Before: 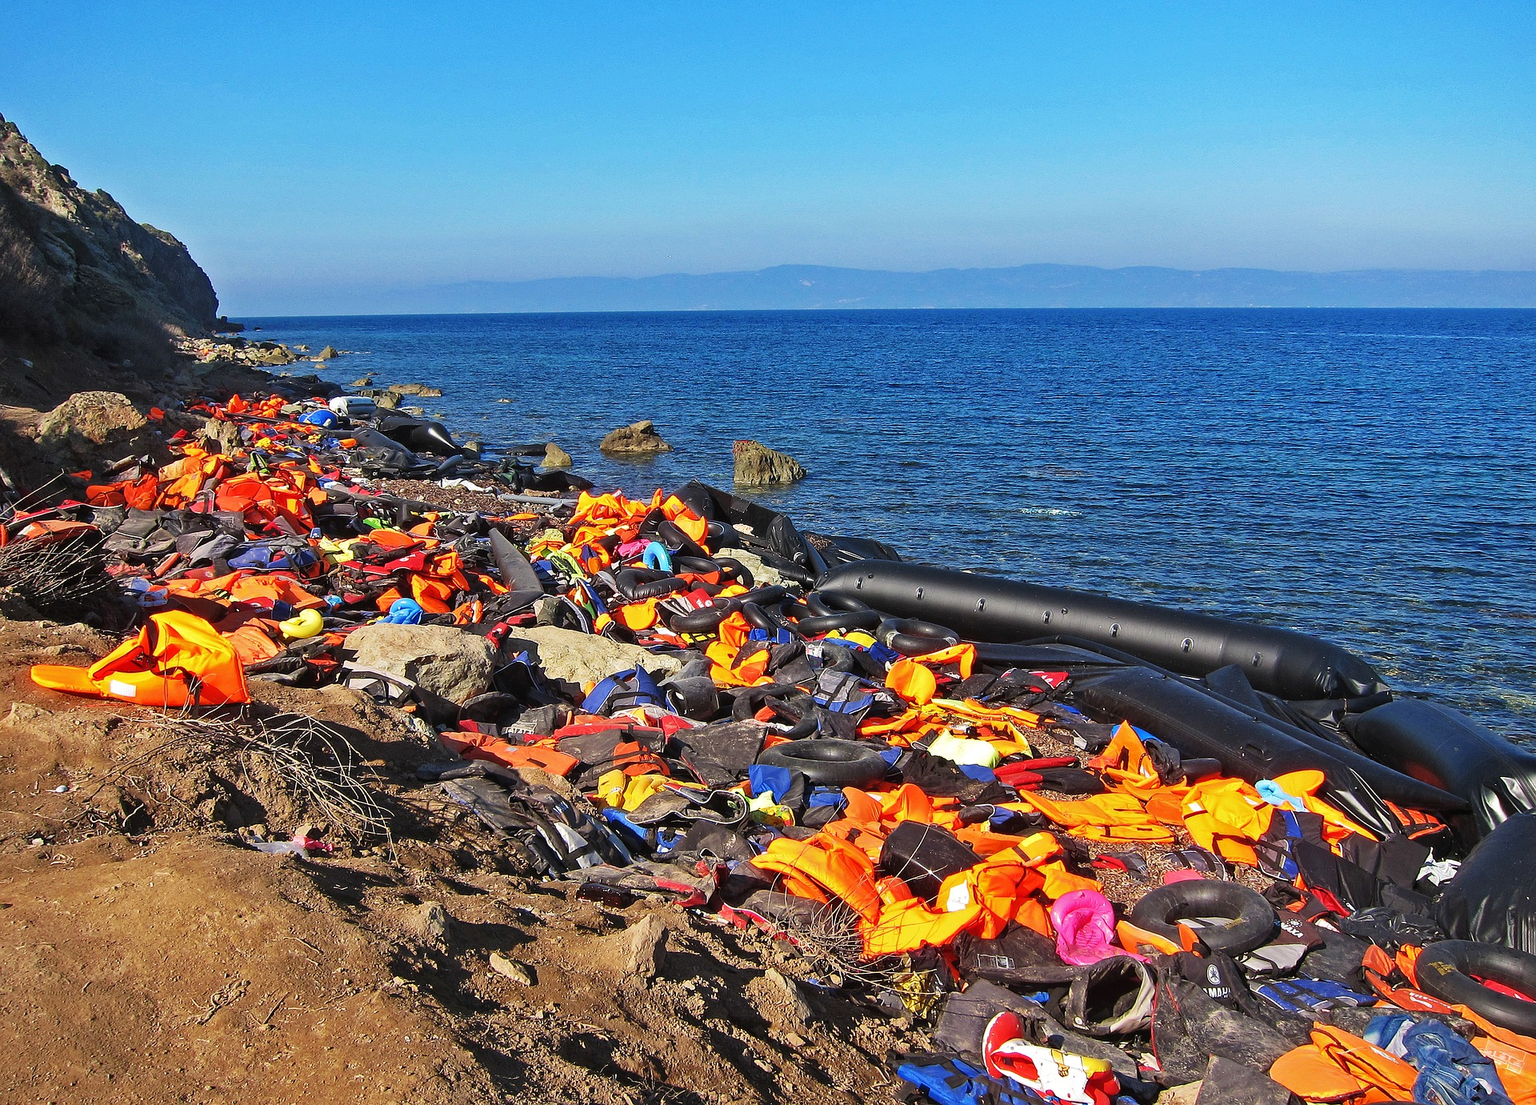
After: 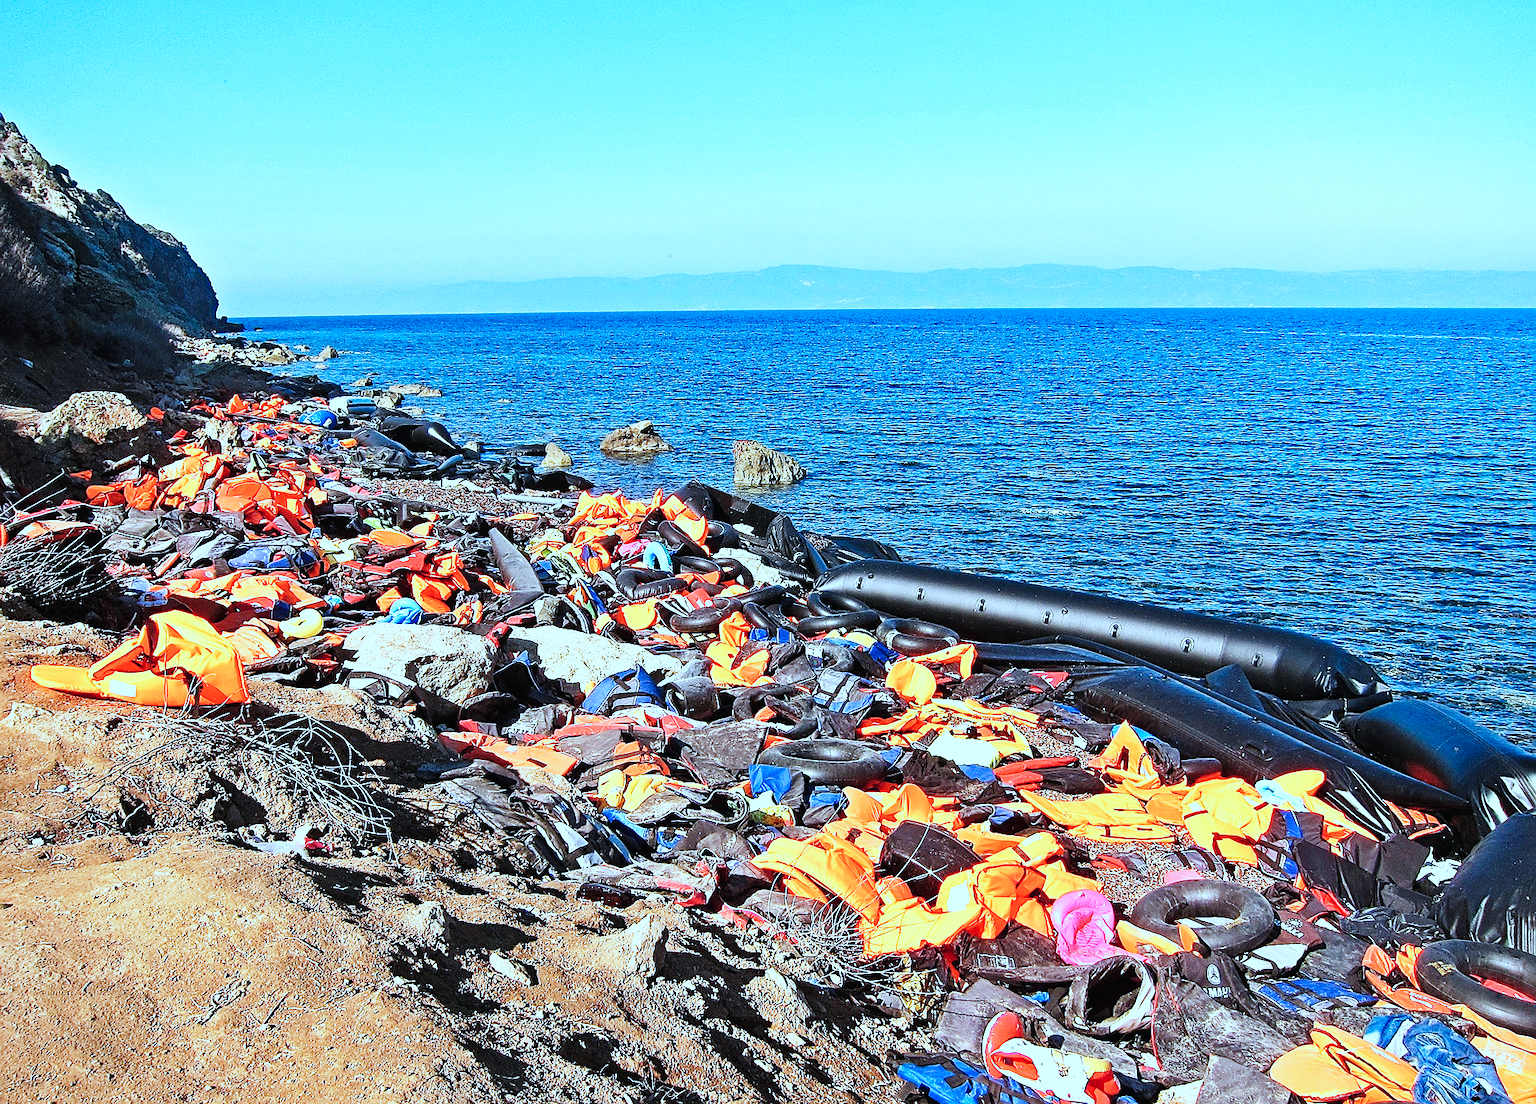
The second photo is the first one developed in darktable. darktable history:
sharpen: on, module defaults
exposure: black level correction 0.002, compensate highlight preservation false
contrast brightness saturation: saturation -0.1
base curve: curves: ch0 [(0, 0.003) (0.001, 0.002) (0.006, 0.004) (0.02, 0.022) (0.048, 0.086) (0.094, 0.234) (0.162, 0.431) (0.258, 0.629) (0.385, 0.8) (0.548, 0.918) (0.751, 0.988) (1, 1)], preserve colors none
color correction: highlights a* -9.35, highlights b* -23.15
